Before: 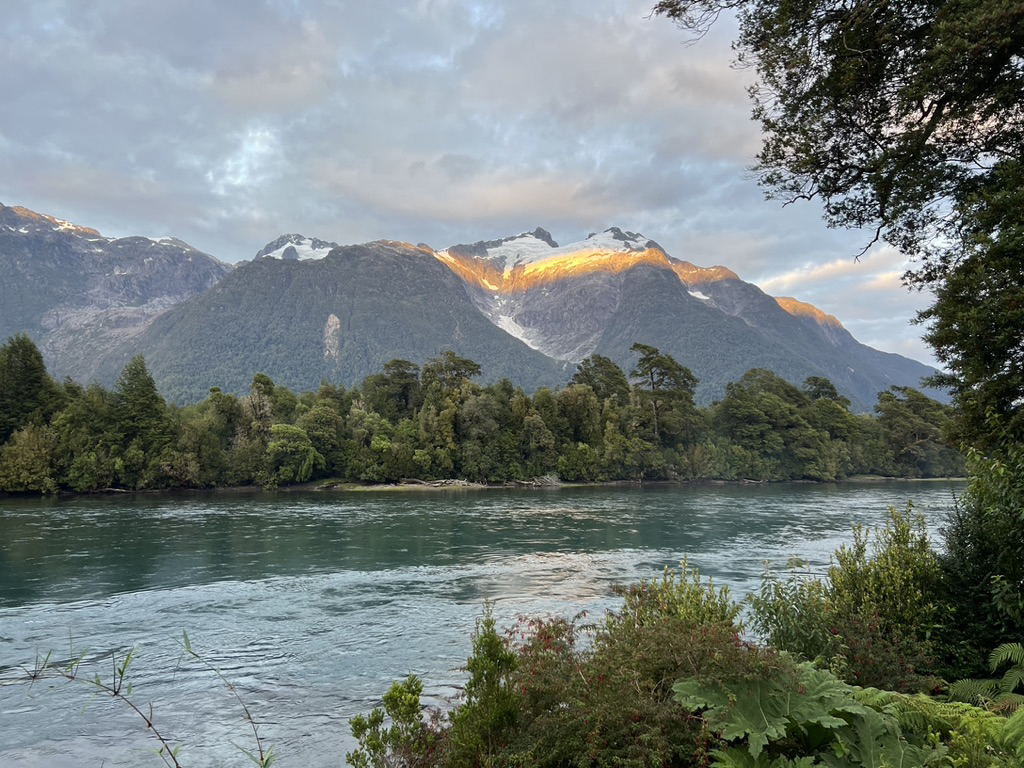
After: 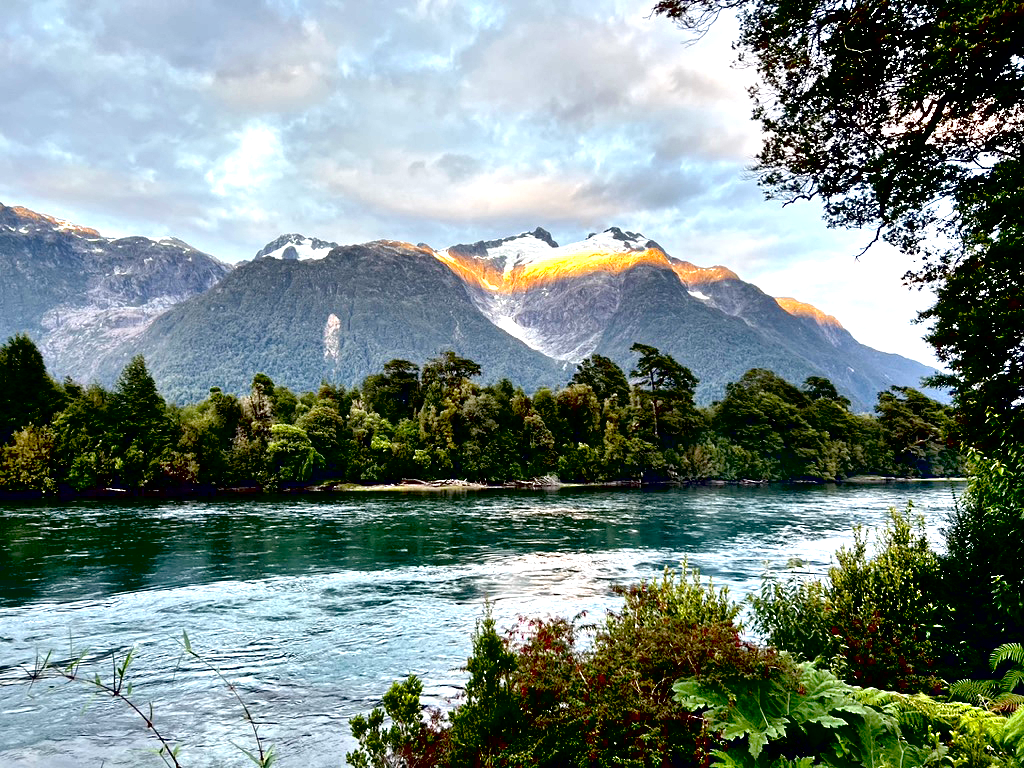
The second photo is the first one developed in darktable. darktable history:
contrast equalizer: y [[0.6 ×6], [0.55 ×6], [0 ×6], [0 ×6], [0 ×6]]
exposure: black level correction 0.039, exposure 0.5 EV, compensate highlight preservation false
sharpen: radius 2.921, amount 0.87, threshold 47.432
local contrast: mode bilateral grid, contrast 20, coarseness 49, detail 120%, midtone range 0.2
